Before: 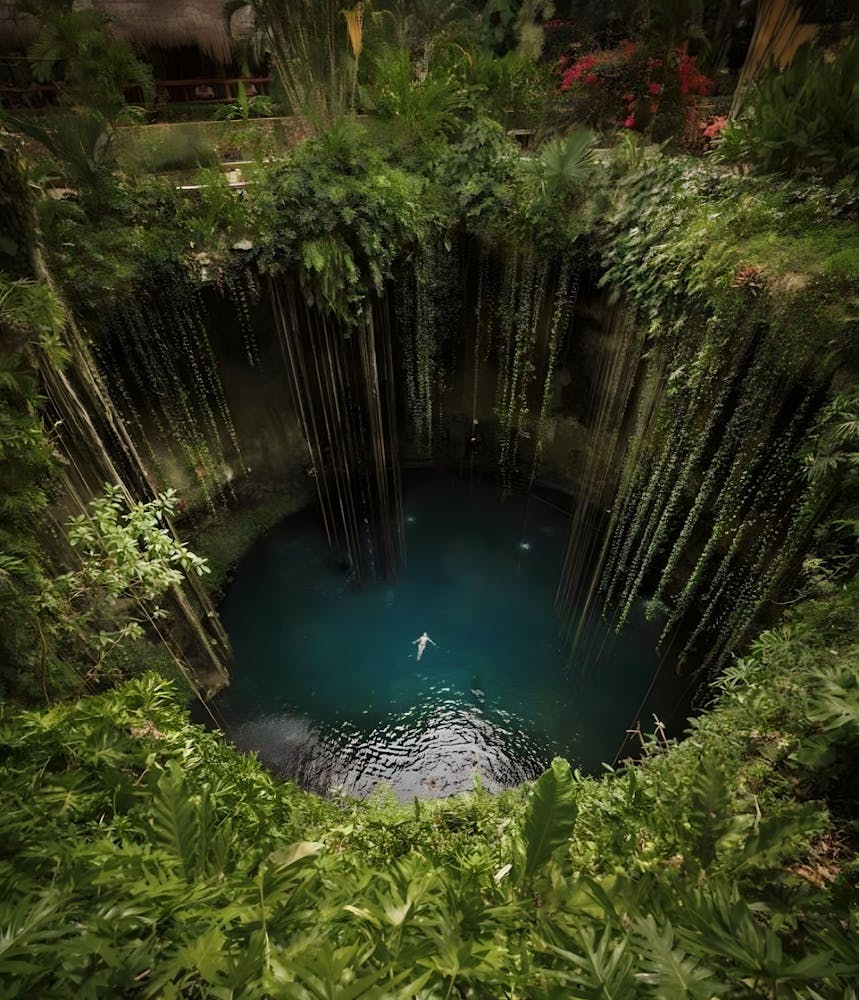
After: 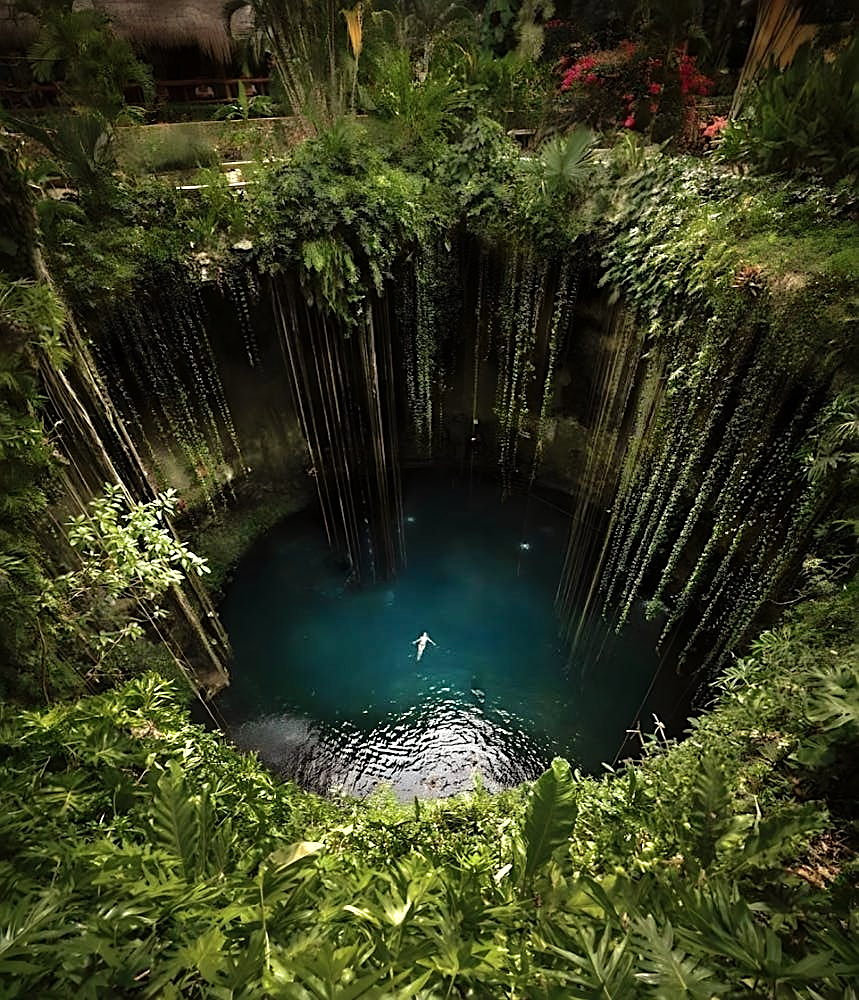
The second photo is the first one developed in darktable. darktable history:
shadows and highlights: on, module defaults
tone equalizer: -8 EV -1.09 EV, -7 EV -1.04 EV, -6 EV -0.869 EV, -5 EV -0.615 EV, -3 EV 0.551 EV, -2 EV 0.855 EV, -1 EV 0.996 EV, +0 EV 1.06 EV, edges refinement/feathering 500, mask exposure compensation -1.57 EV, preserve details no
sharpen: on, module defaults
